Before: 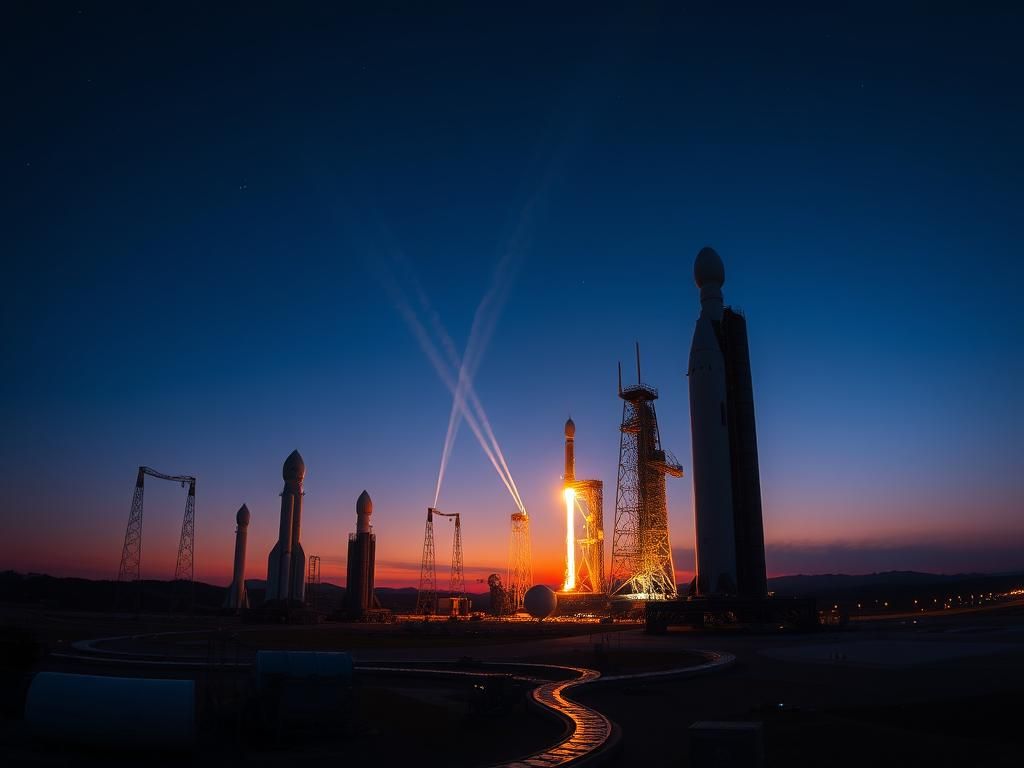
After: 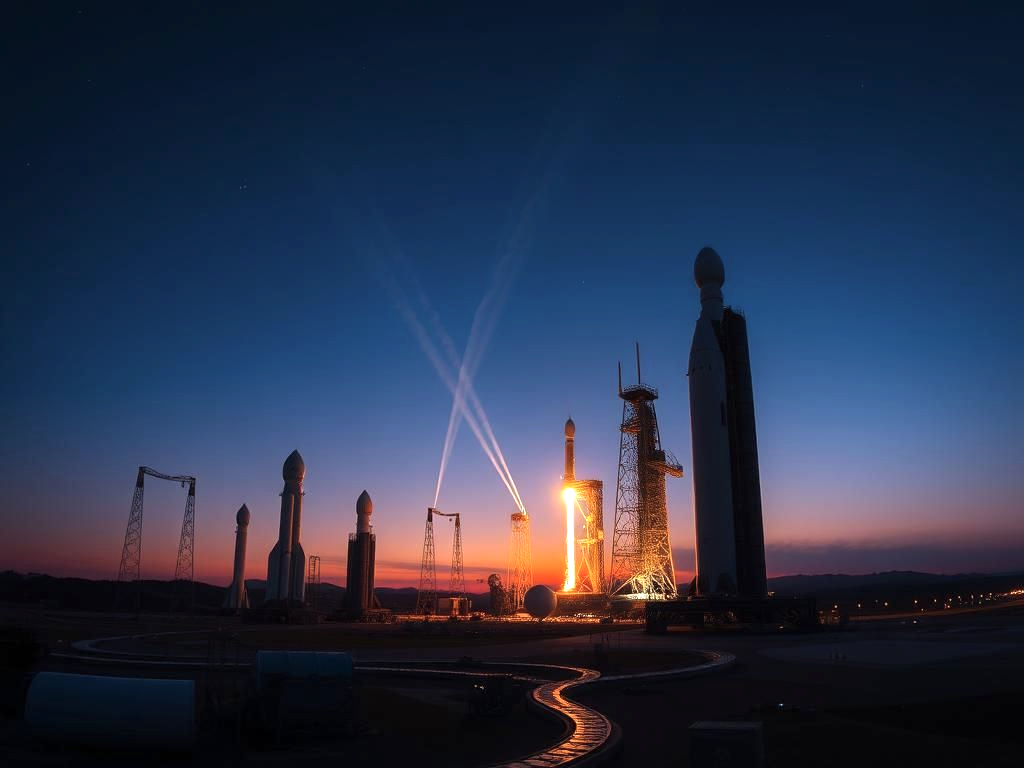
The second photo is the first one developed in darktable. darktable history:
exposure: exposure 0.515 EV, compensate highlight preservation false
color correction: saturation 0.85
